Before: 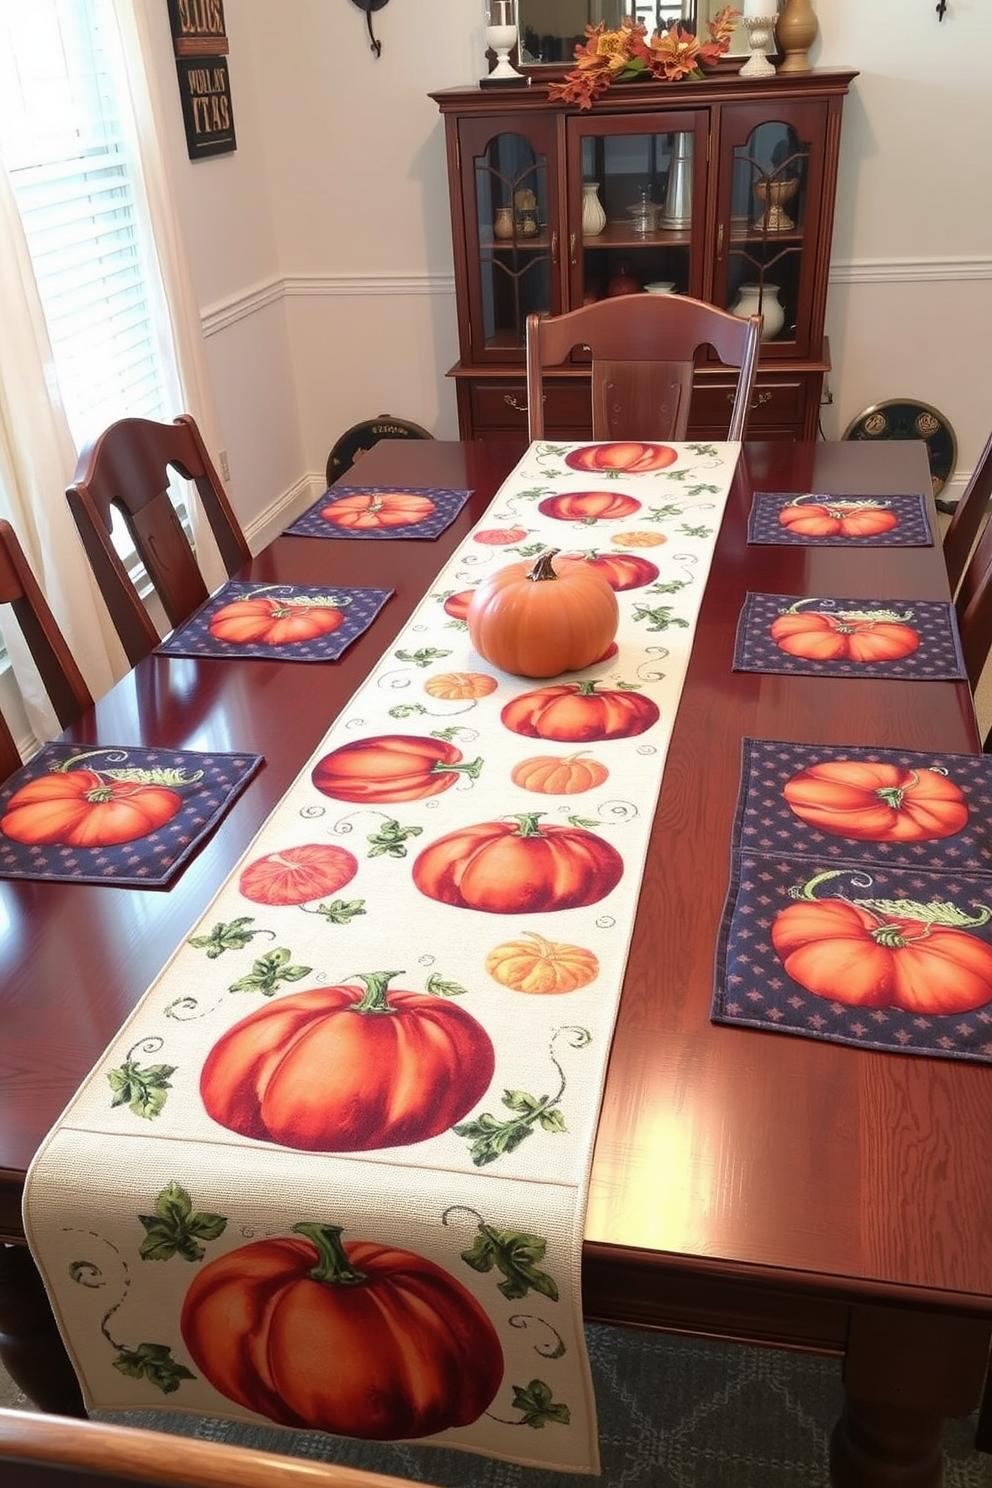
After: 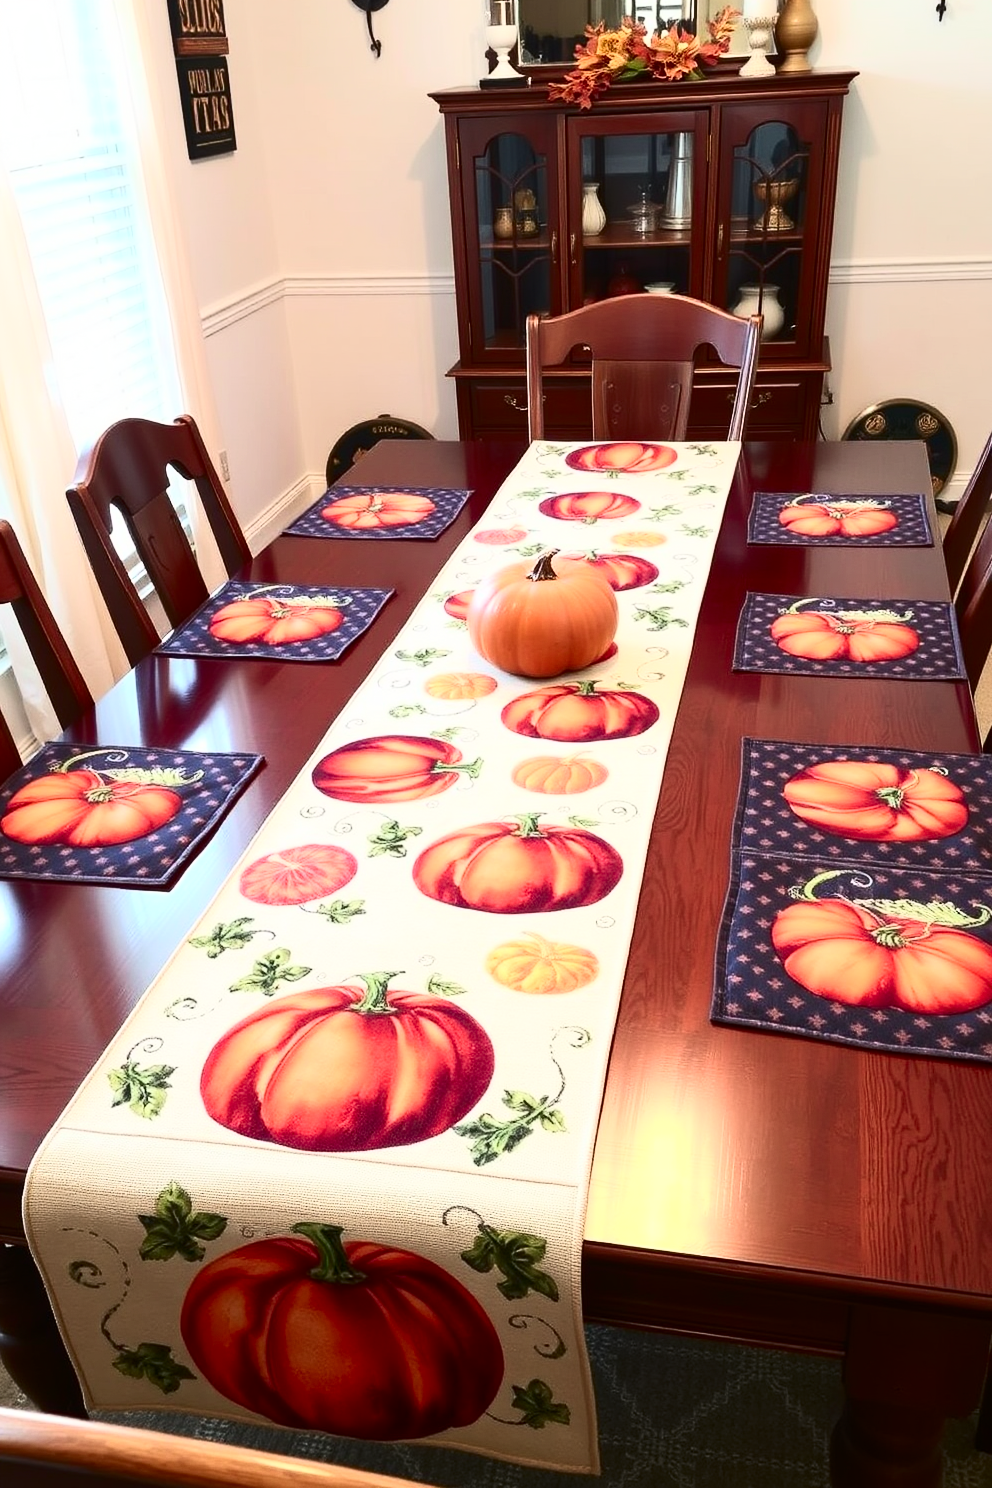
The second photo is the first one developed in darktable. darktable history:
contrast brightness saturation: contrast 0.401, brightness 0.101, saturation 0.207
